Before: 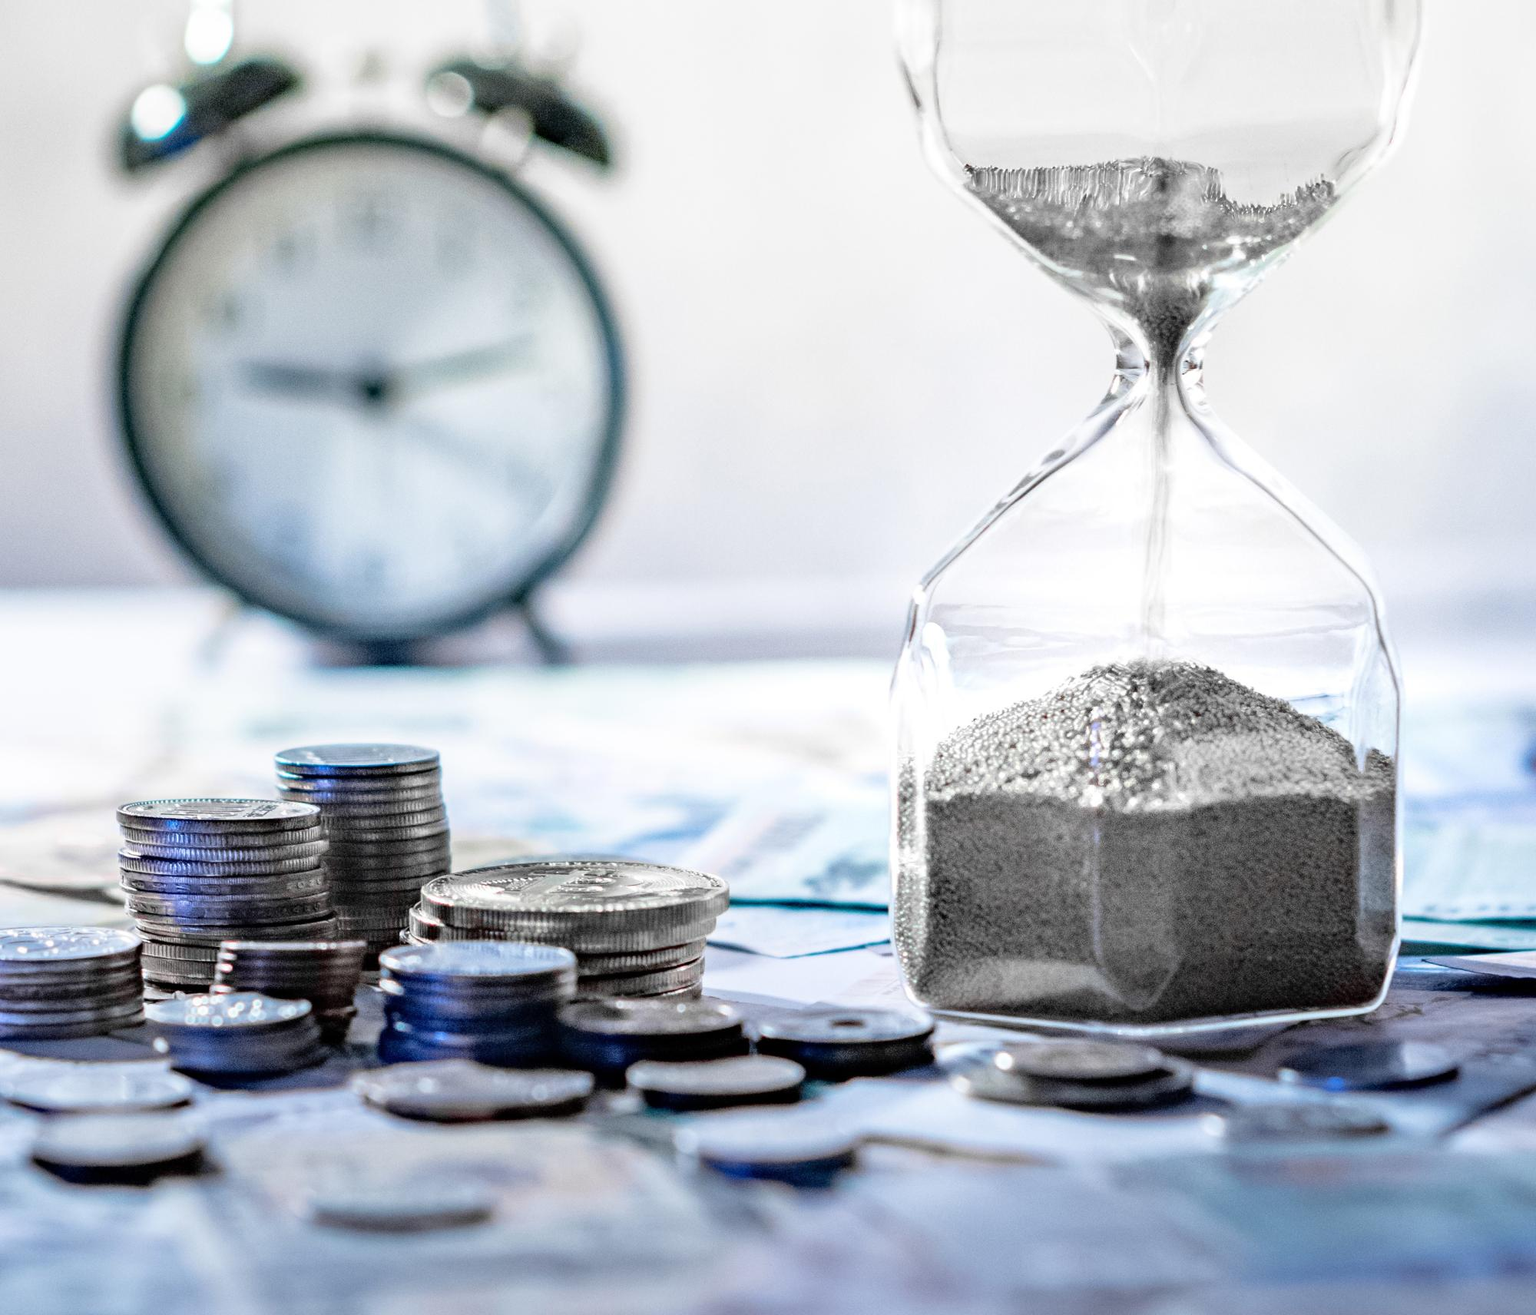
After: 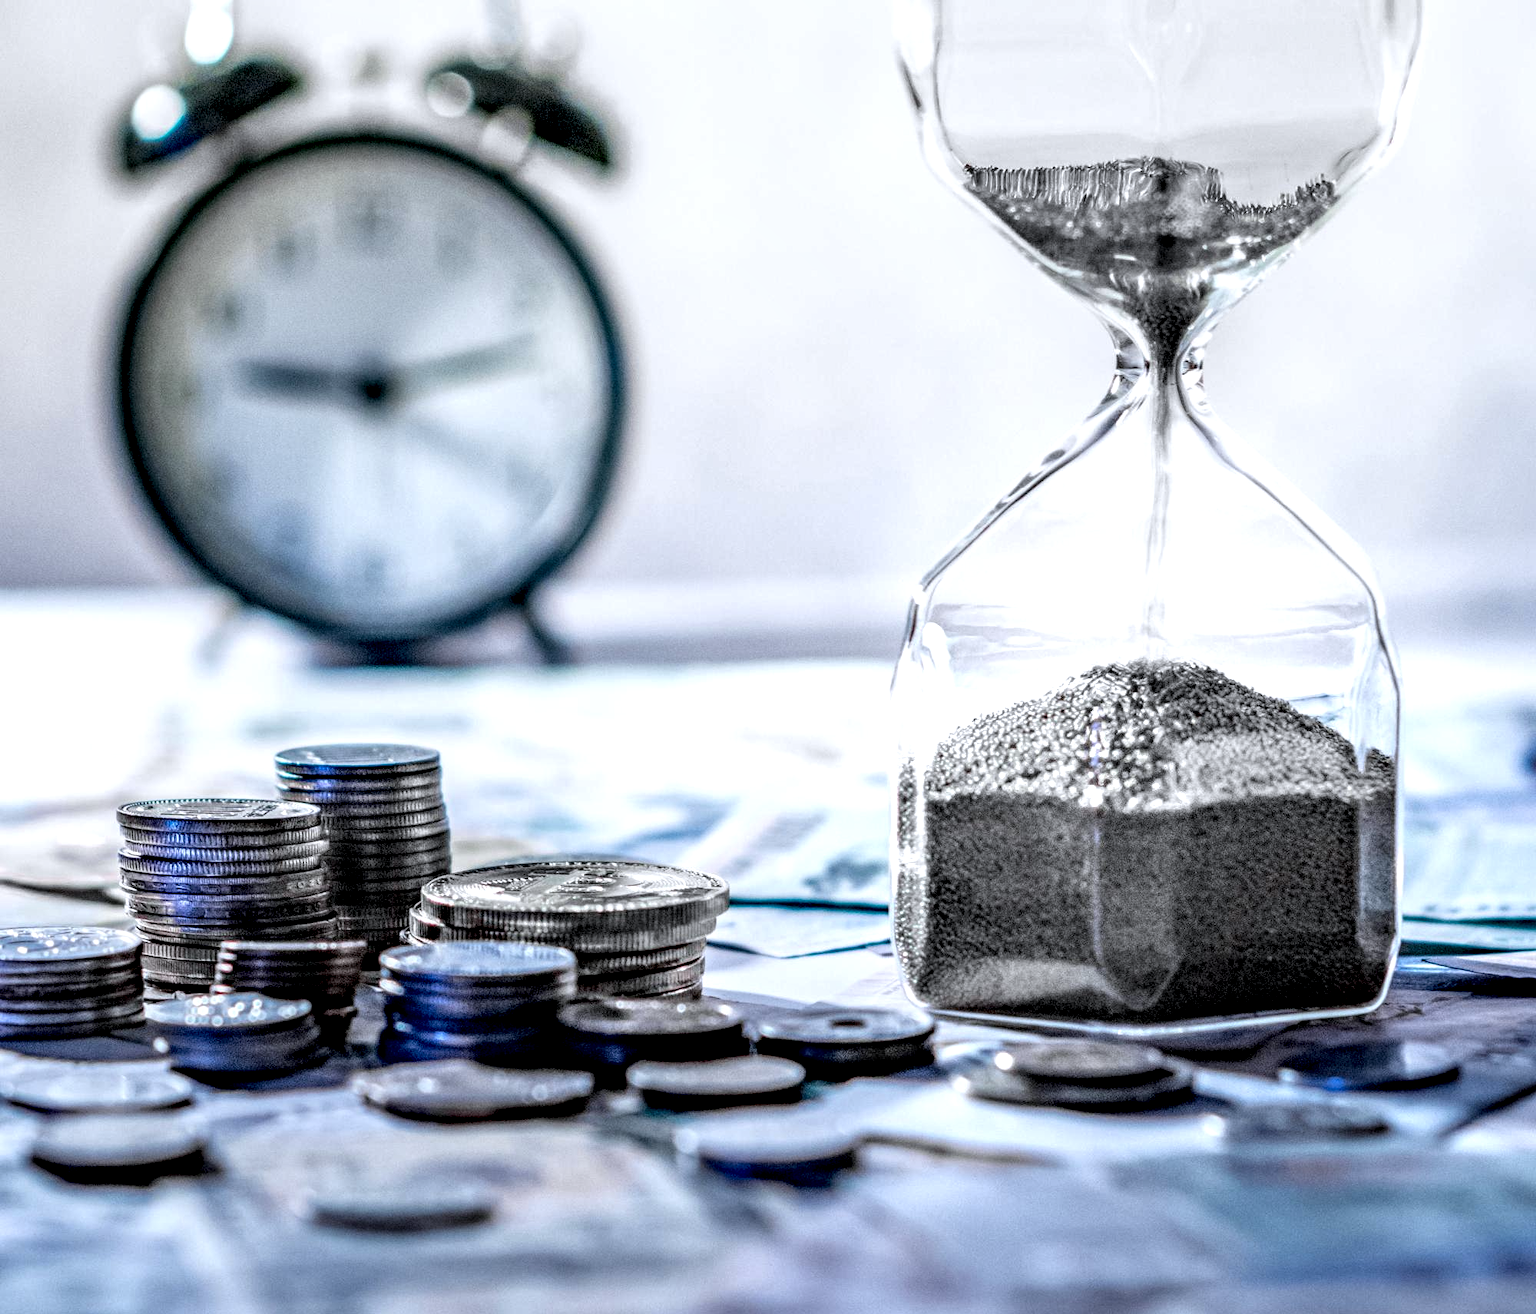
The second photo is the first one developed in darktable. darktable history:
white balance: red 0.983, blue 1.036
local contrast: highlights 19%, detail 186%
